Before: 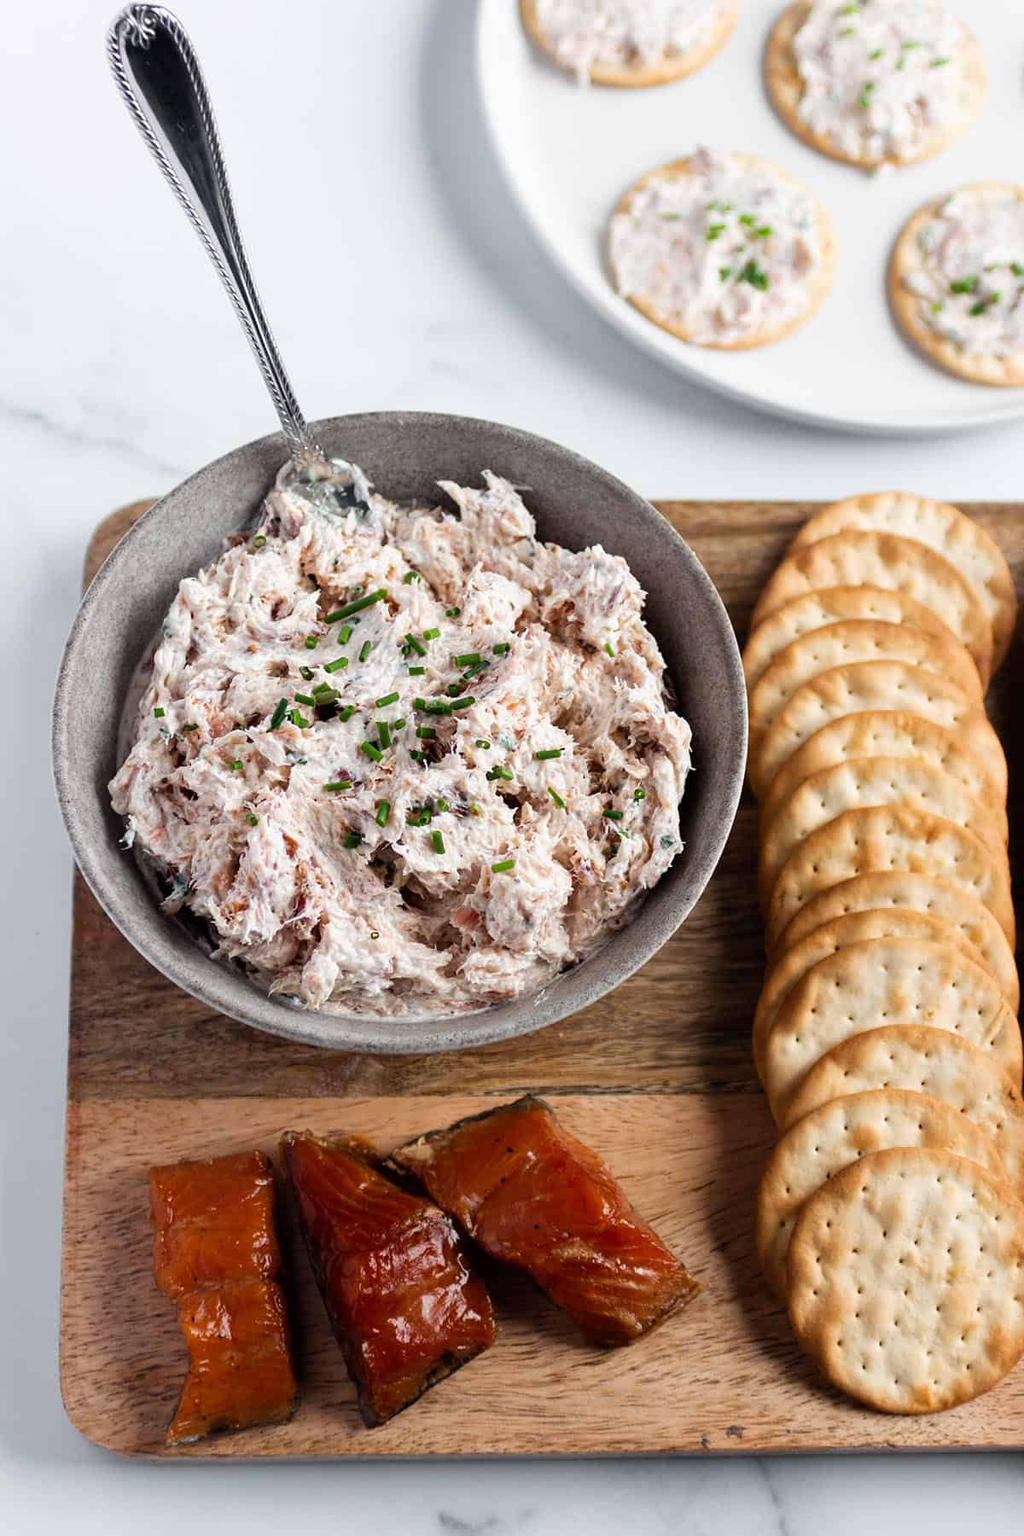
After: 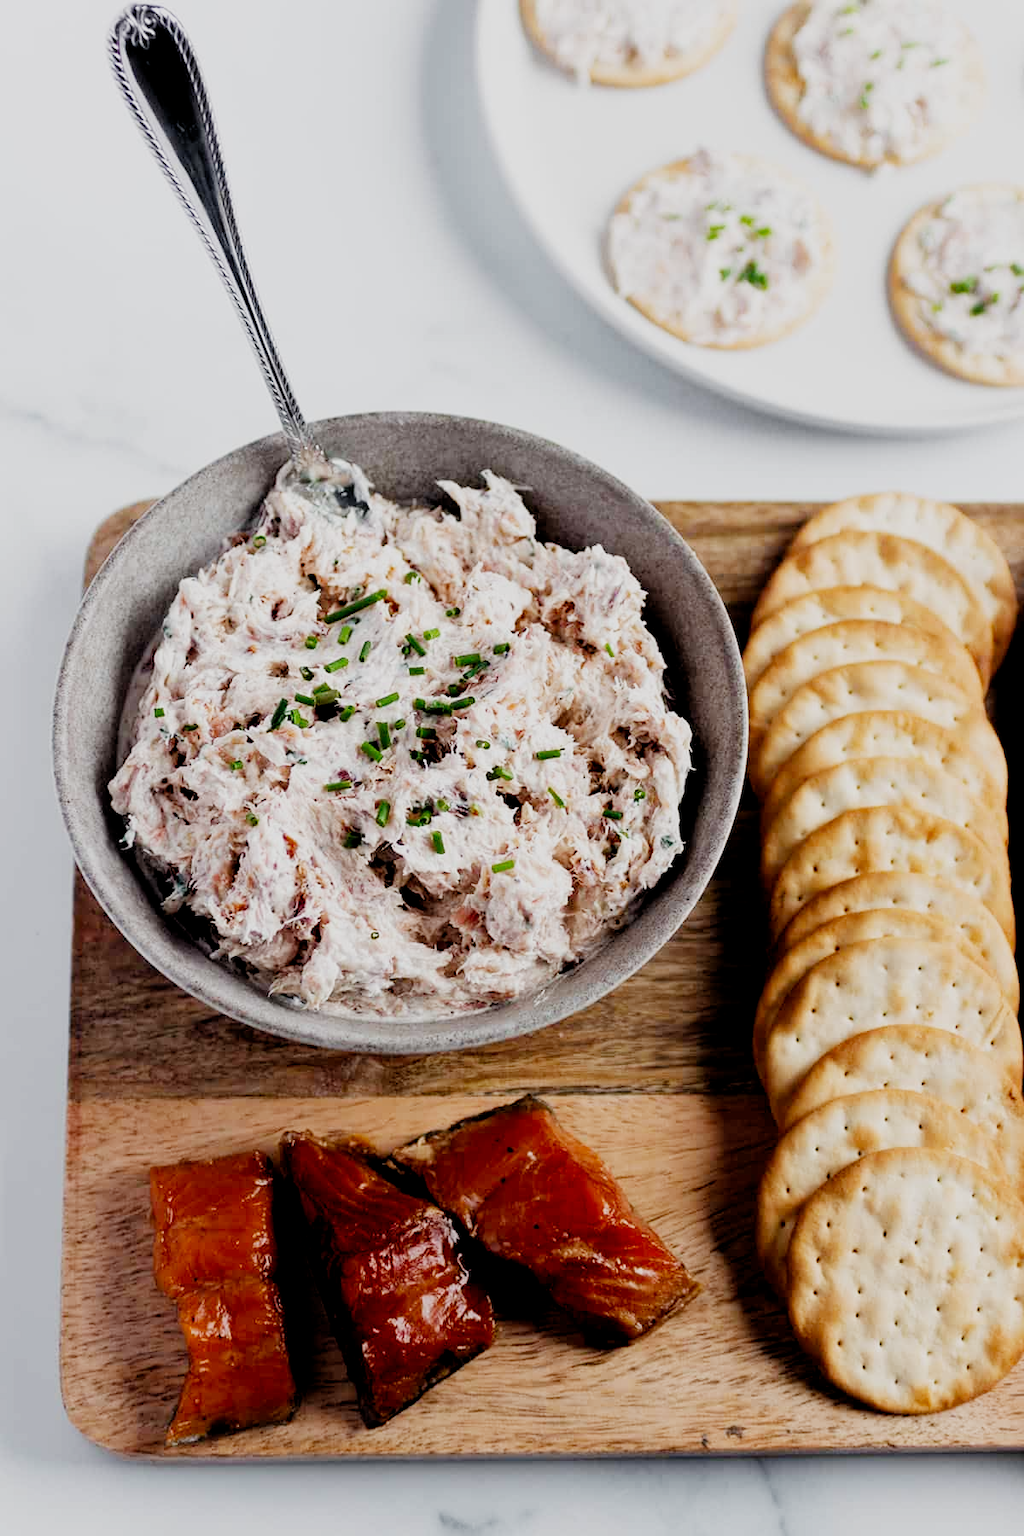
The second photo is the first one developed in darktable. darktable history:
exposure: exposure 0.574 EV, compensate highlight preservation false
rgb levels: levels [[0.01, 0.419, 0.839], [0, 0.5, 1], [0, 0.5, 1]]
filmic rgb: middle gray luminance 29%, black relative exposure -10.3 EV, white relative exposure 5.5 EV, threshold 6 EV, target black luminance 0%, hardness 3.95, latitude 2.04%, contrast 1.132, highlights saturation mix 5%, shadows ↔ highlights balance 15.11%, preserve chrominance no, color science v3 (2019), use custom middle-gray values true, iterations of high-quality reconstruction 0, enable highlight reconstruction true
